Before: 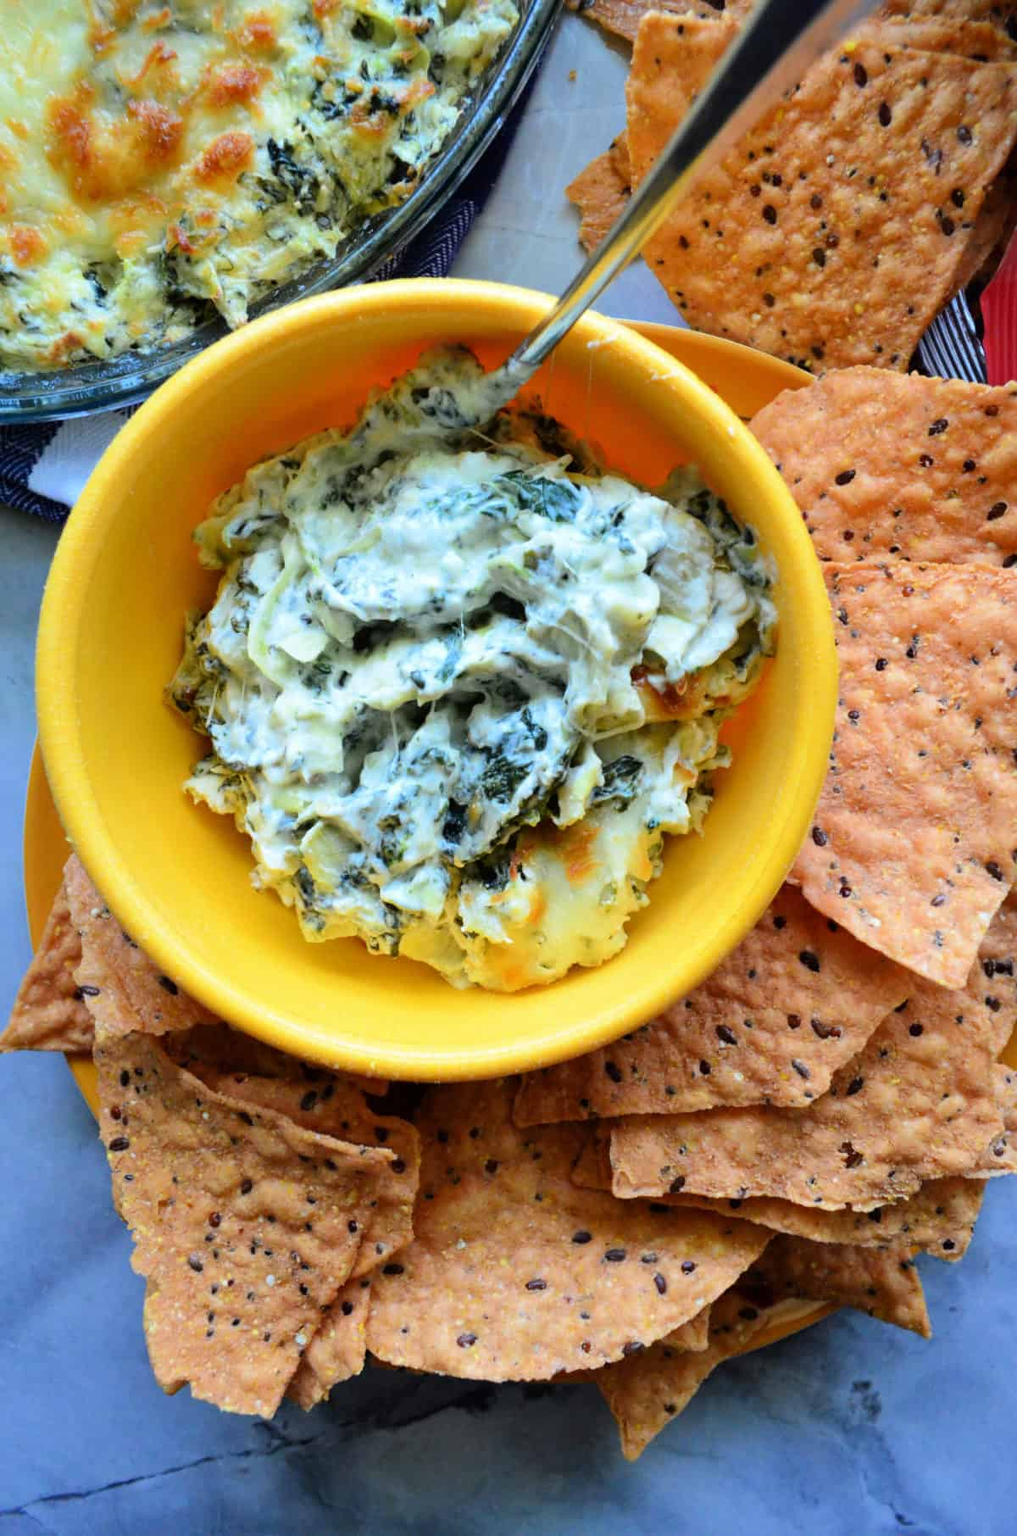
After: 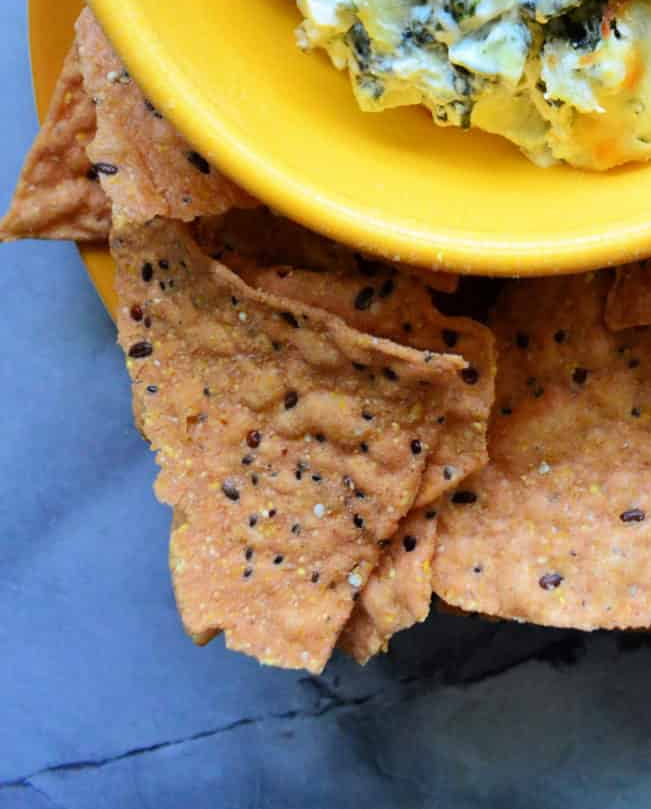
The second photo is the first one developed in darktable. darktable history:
crop and rotate: top 55.192%, right 45.724%, bottom 0.136%
